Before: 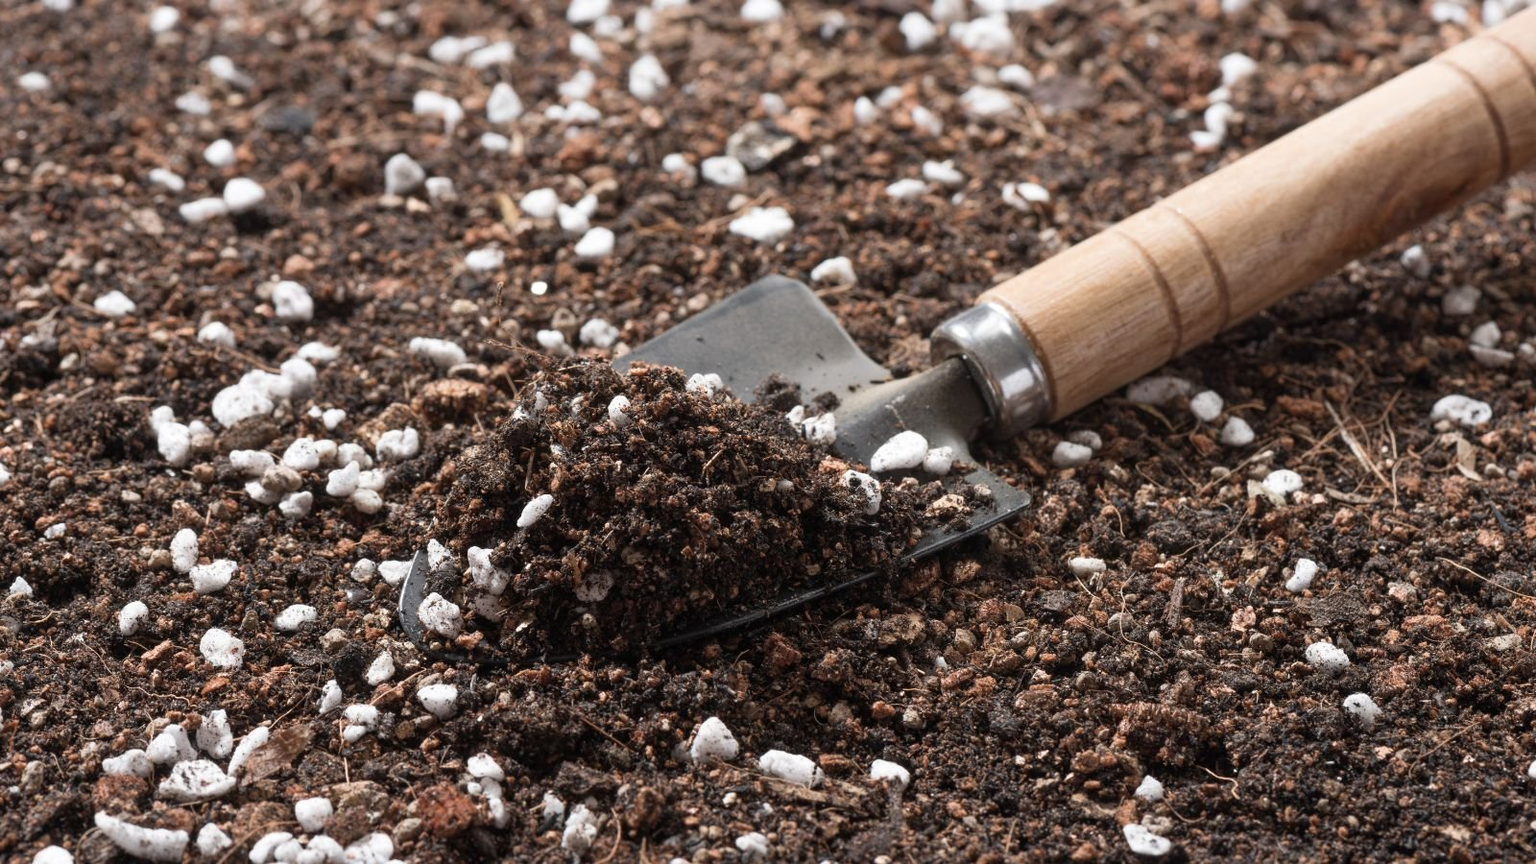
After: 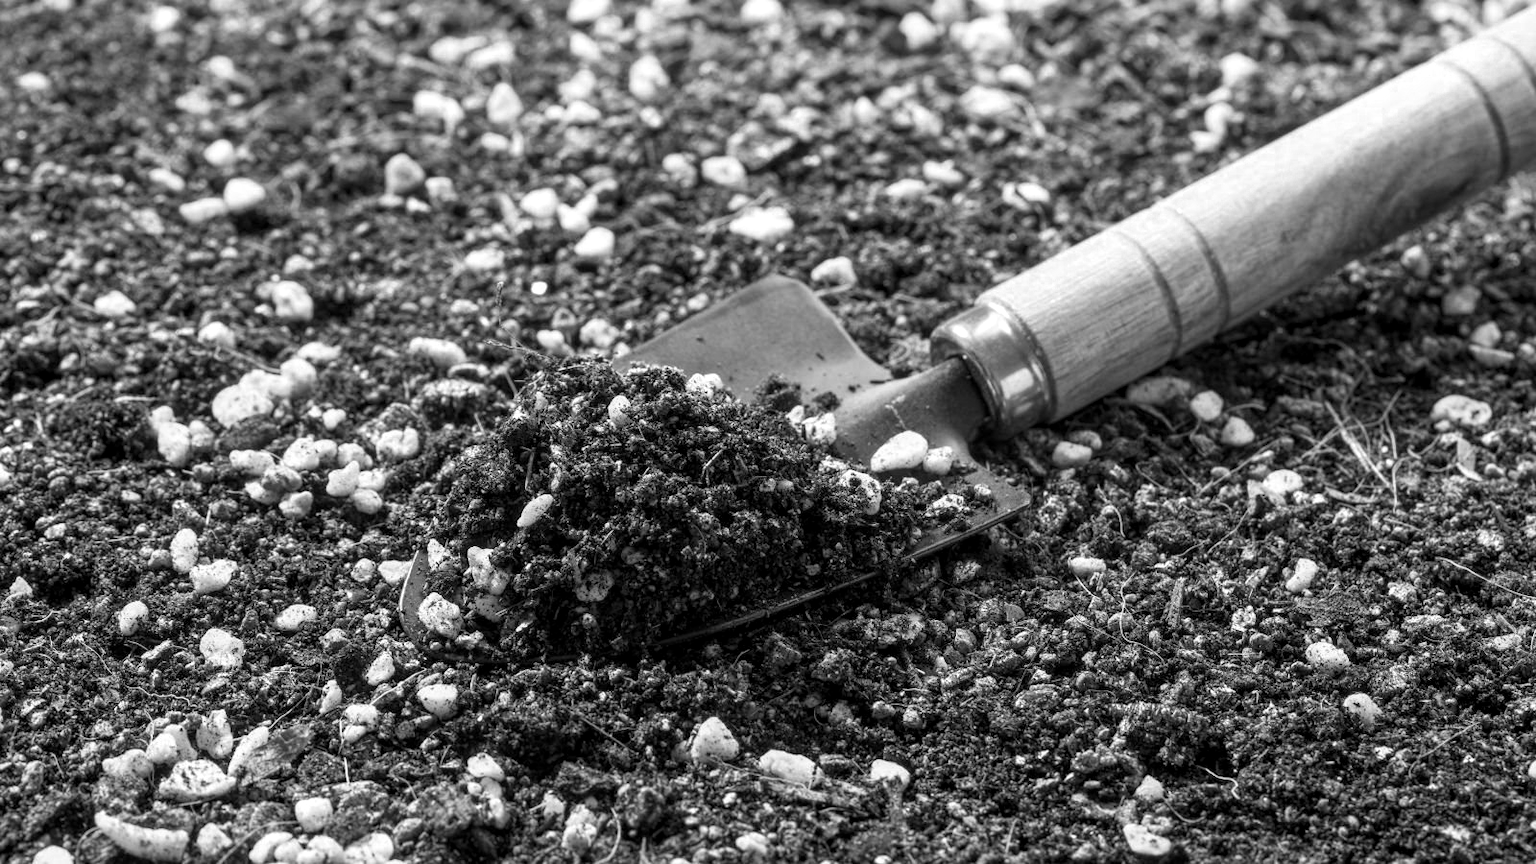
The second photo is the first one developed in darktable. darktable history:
local contrast: detail 130%
color balance rgb: linear chroma grading › global chroma 15%, perceptual saturation grading › global saturation 30%
color zones: curves: ch0 [(0.004, 0.588) (0.116, 0.636) (0.259, 0.476) (0.423, 0.464) (0.75, 0.5)]; ch1 [(0, 0) (0.143, 0) (0.286, 0) (0.429, 0) (0.571, 0) (0.714, 0) (0.857, 0)]
